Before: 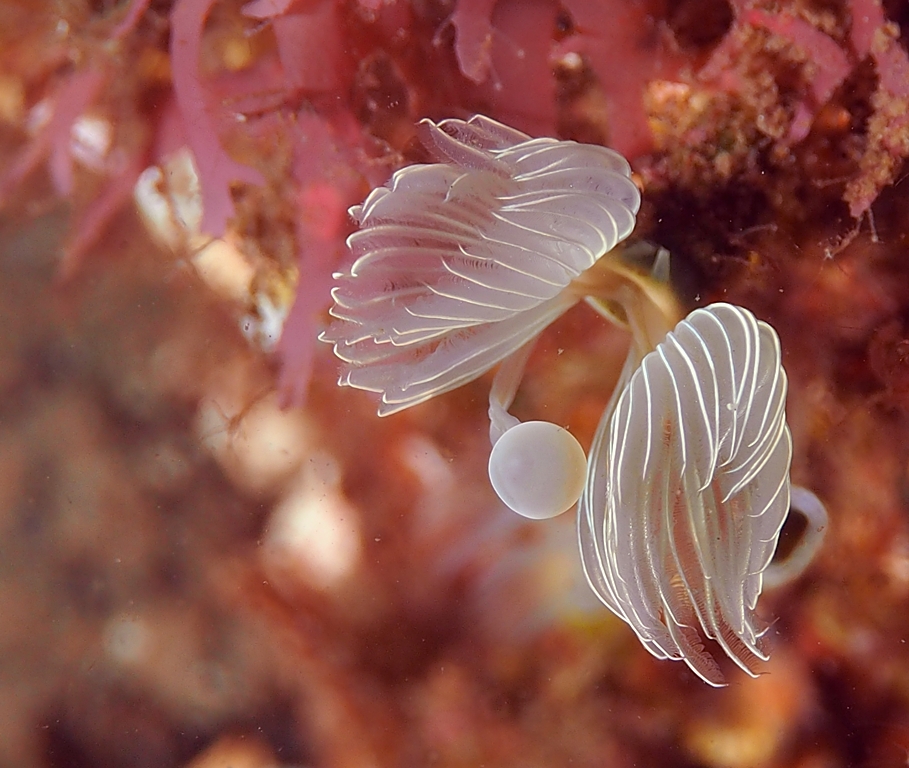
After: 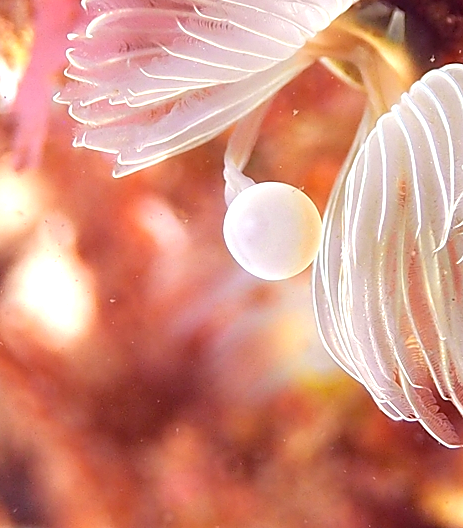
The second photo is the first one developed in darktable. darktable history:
crop and rotate: left 29.237%, top 31.152%, right 19.807%
exposure: exposure 1.137 EV, compensate highlight preservation false
